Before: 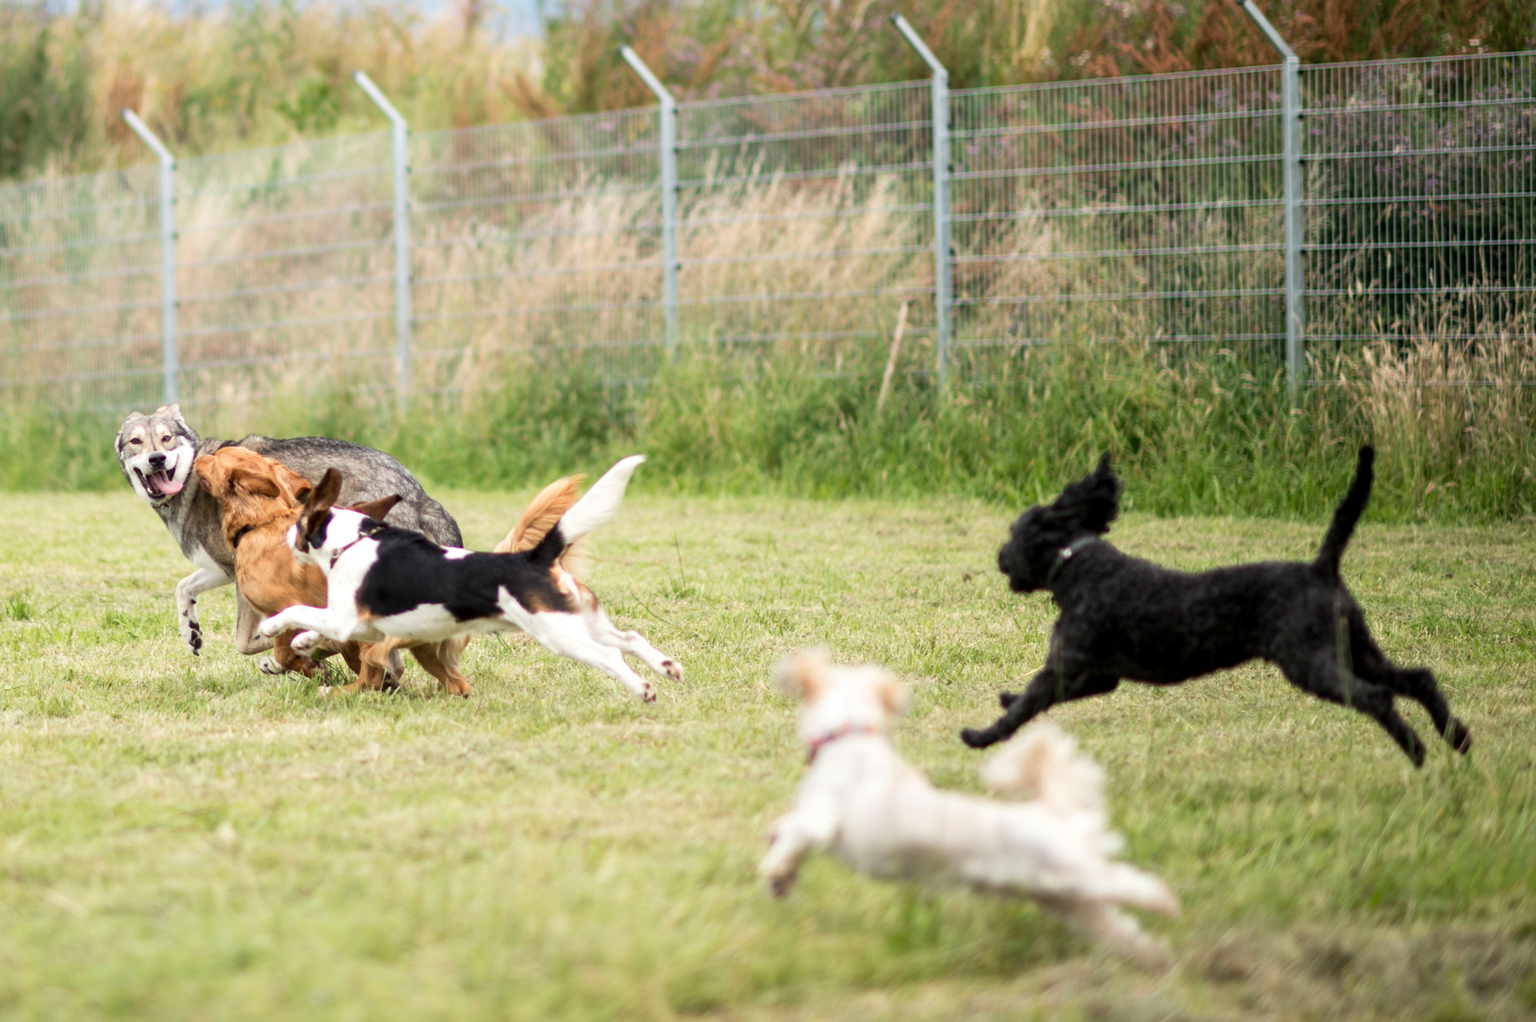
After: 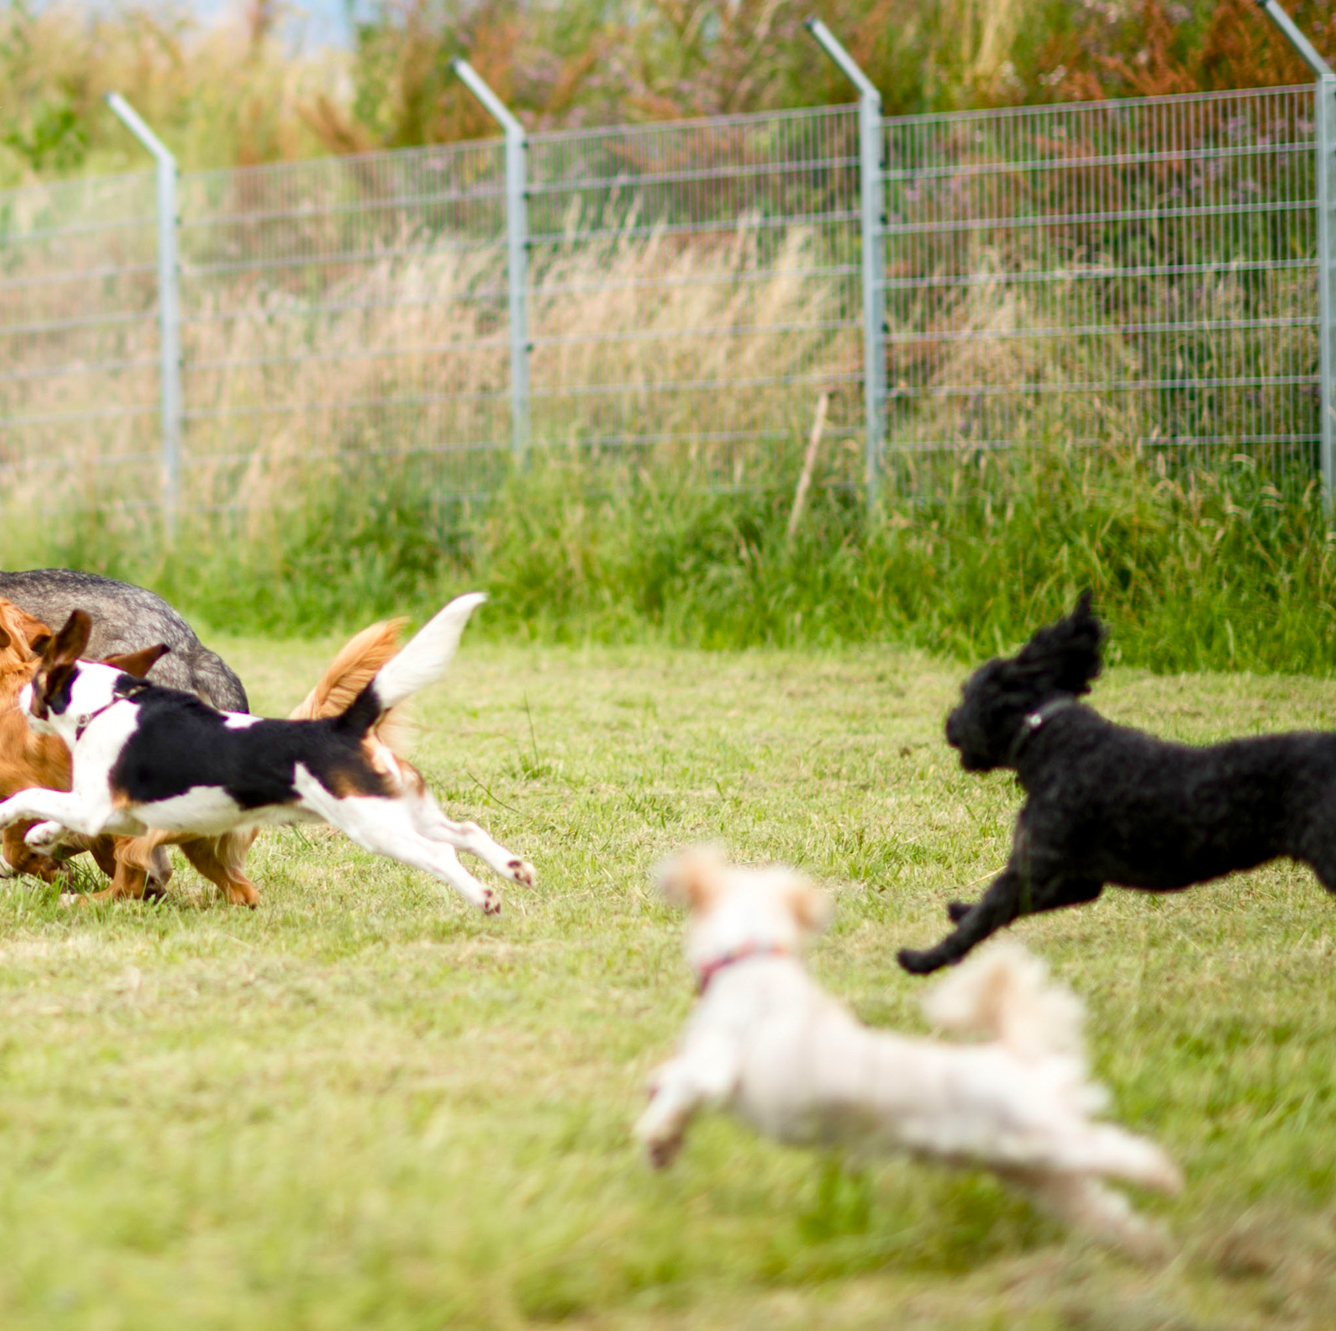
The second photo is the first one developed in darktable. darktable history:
crop and rotate: left 17.731%, right 15.432%
color balance rgb: power › hue 329.13°, linear chroma grading › global chroma 8.871%, perceptual saturation grading › global saturation 20%, perceptual saturation grading › highlights -25.874%, perceptual saturation grading › shadows 24.722%, global vibrance 20%
